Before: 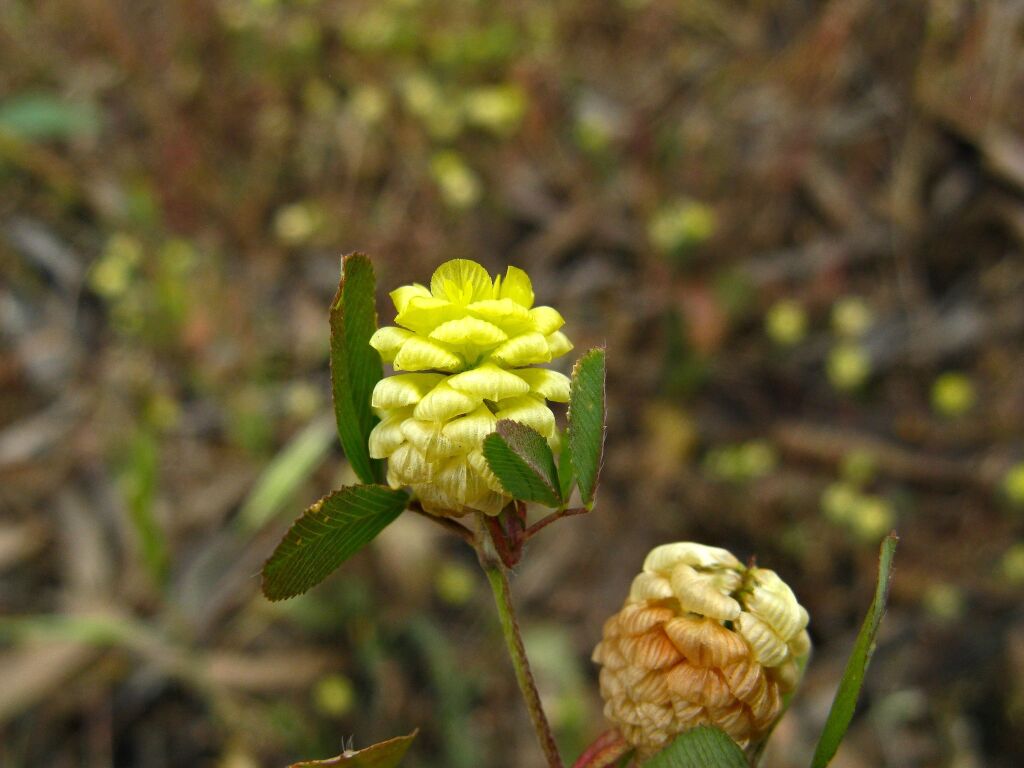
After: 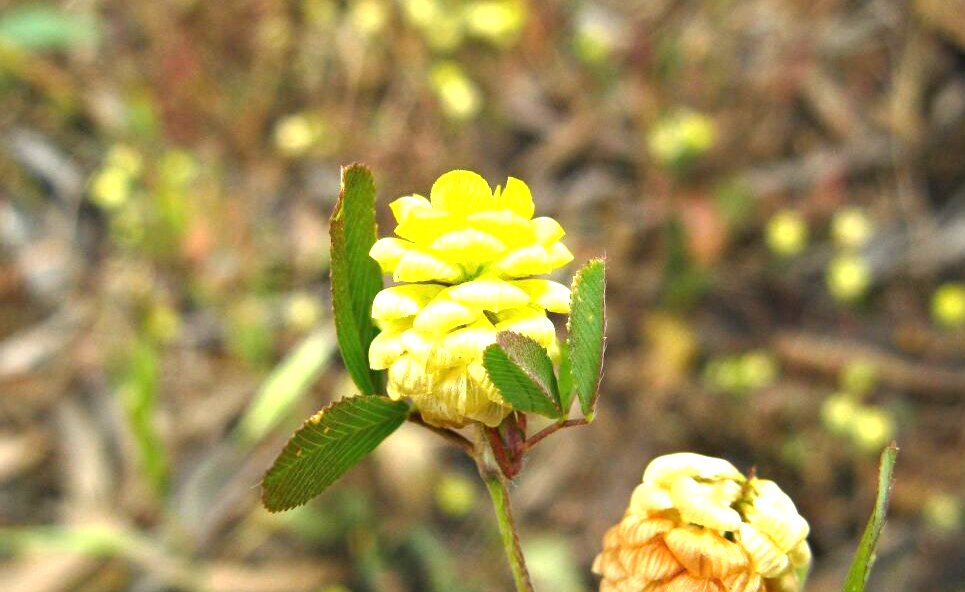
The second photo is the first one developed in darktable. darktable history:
exposure: black level correction 0, exposure 1.125 EV, compensate exposure bias true, compensate highlight preservation false
crop and rotate: angle 0.03°, top 11.643%, right 5.651%, bottom 11.189%
